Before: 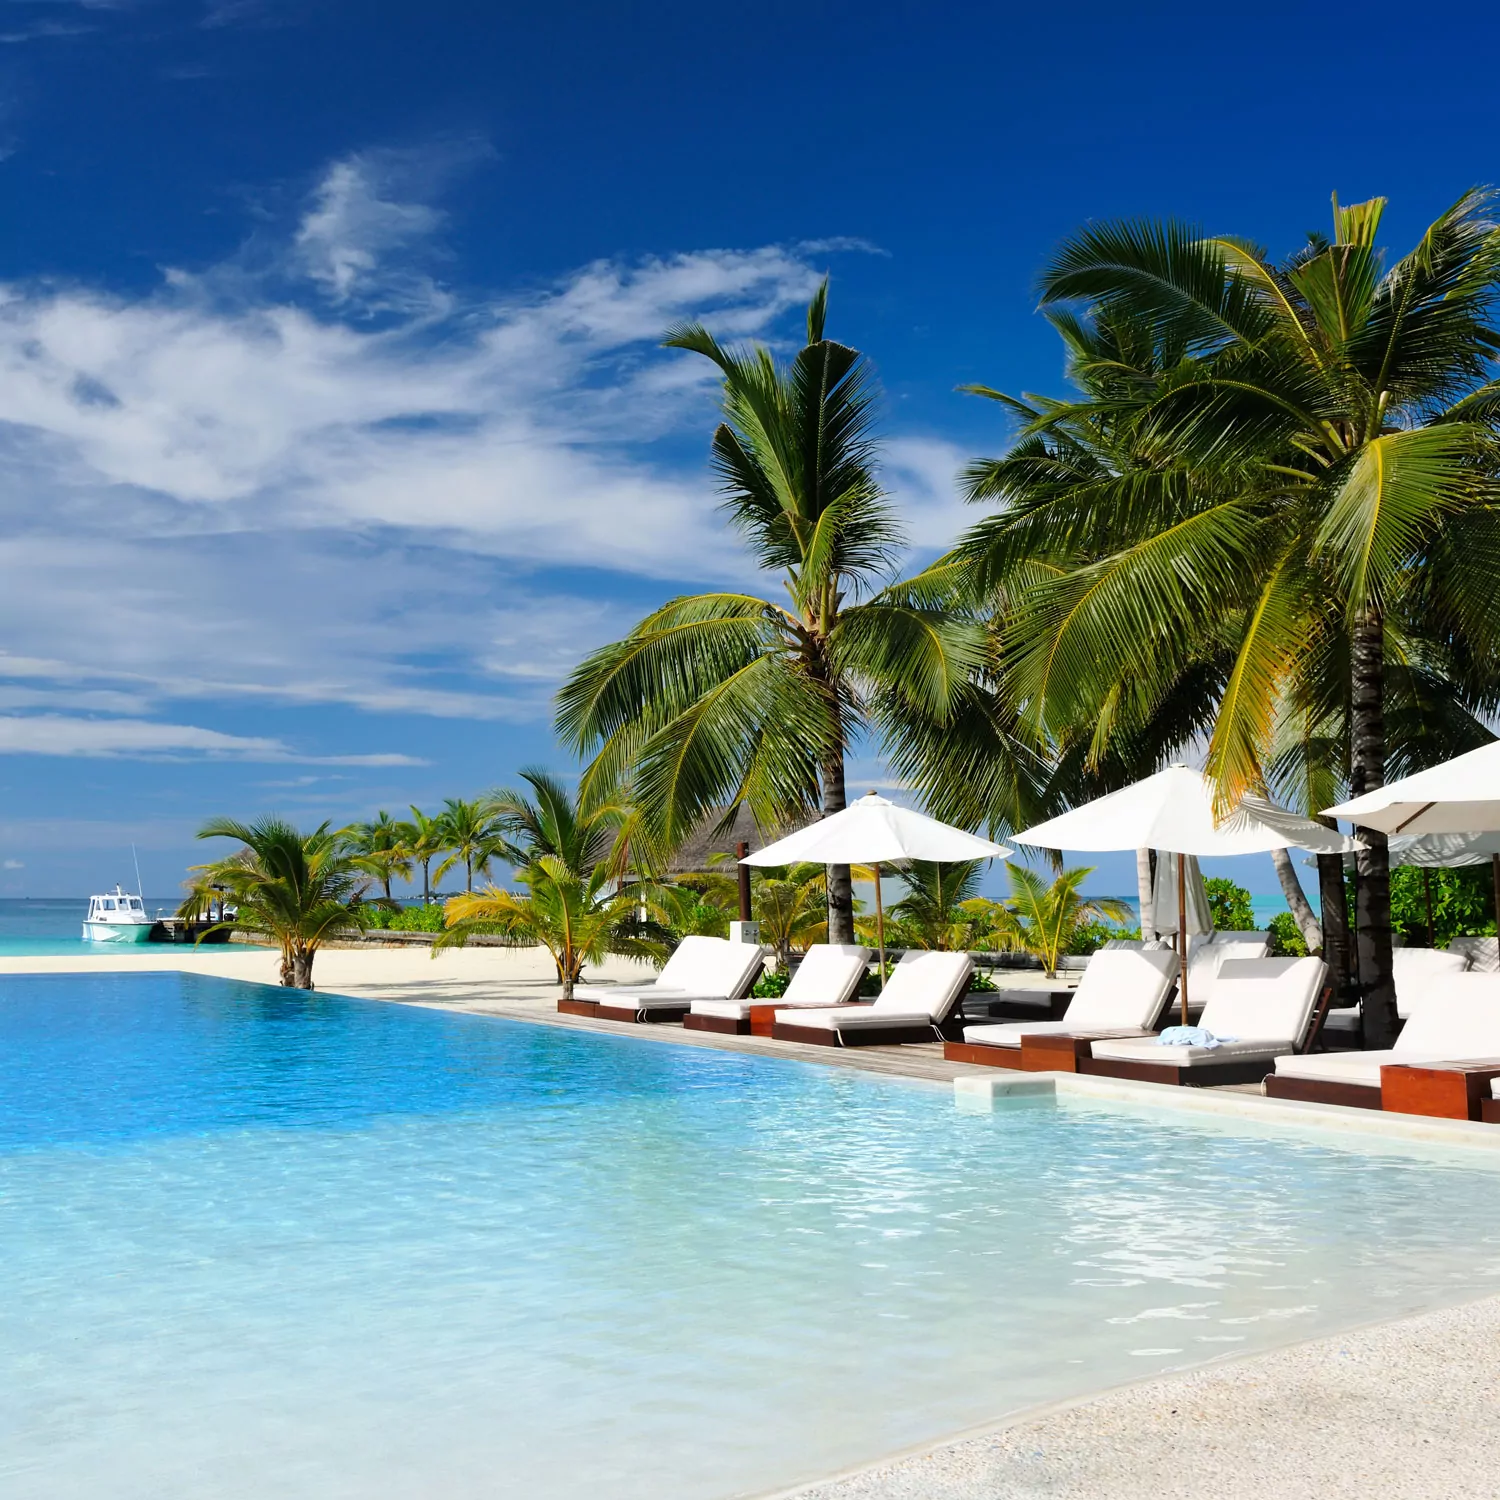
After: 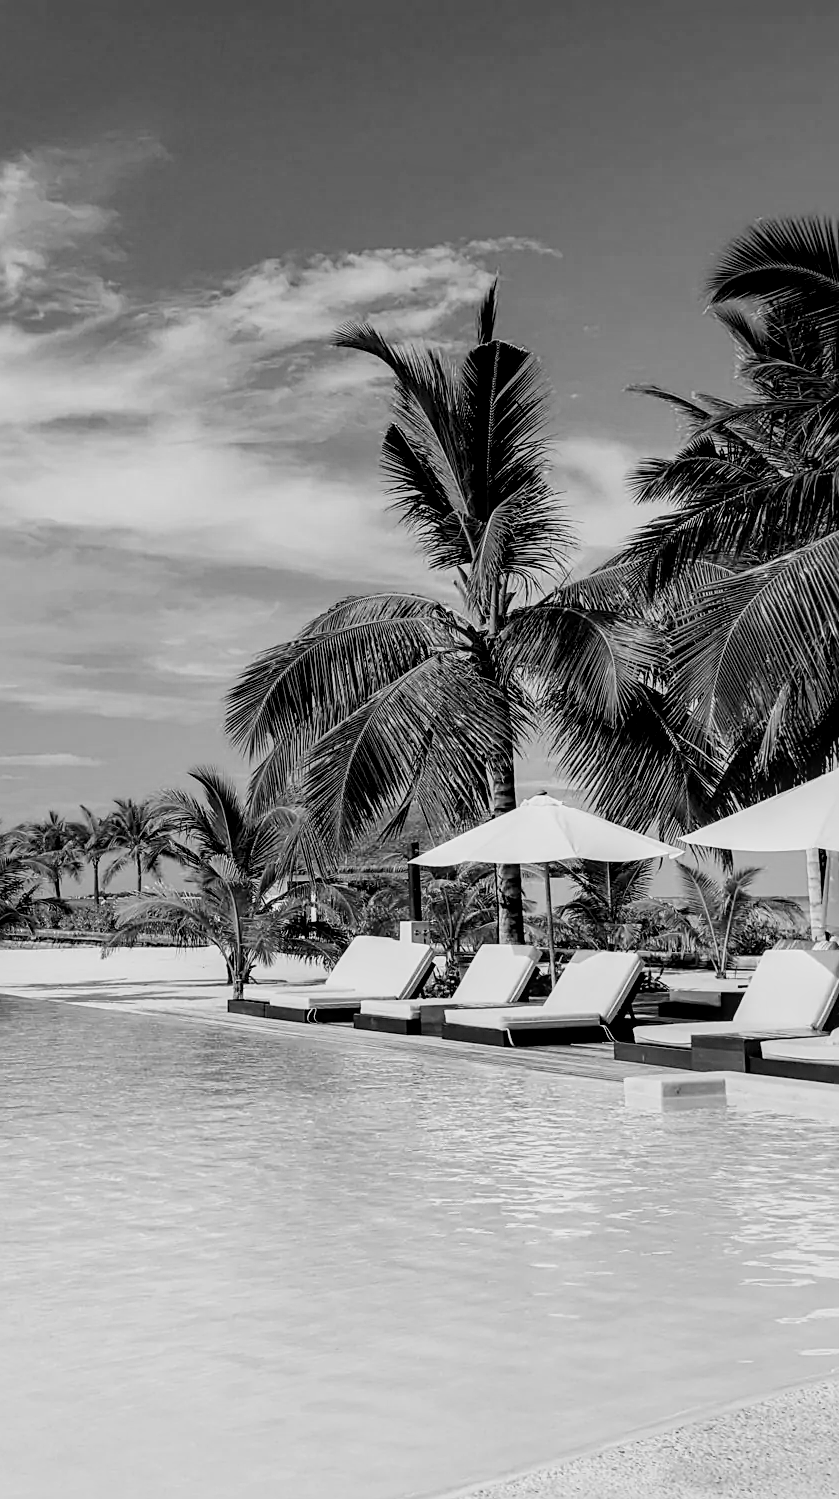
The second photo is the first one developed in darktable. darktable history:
crop: left 22.035%, right 22.014%, bottom 0.008%
sharpen: on, module defaults
exposure: exposure 0.13 EV, compensate exposure bias true, compensate highlight preservation false
filmic rgb: black relative exposure -7.98 EV, white relative exposure 4.04 EV, hardness 4.11
local contrast: detail 144%
color calibration: output gray [0.22, 0.42, 0.37, 0], illuminant Planckian (black body), x 0.368, y 0.361, temperature 4276.96 K, gamut compression 0.976
